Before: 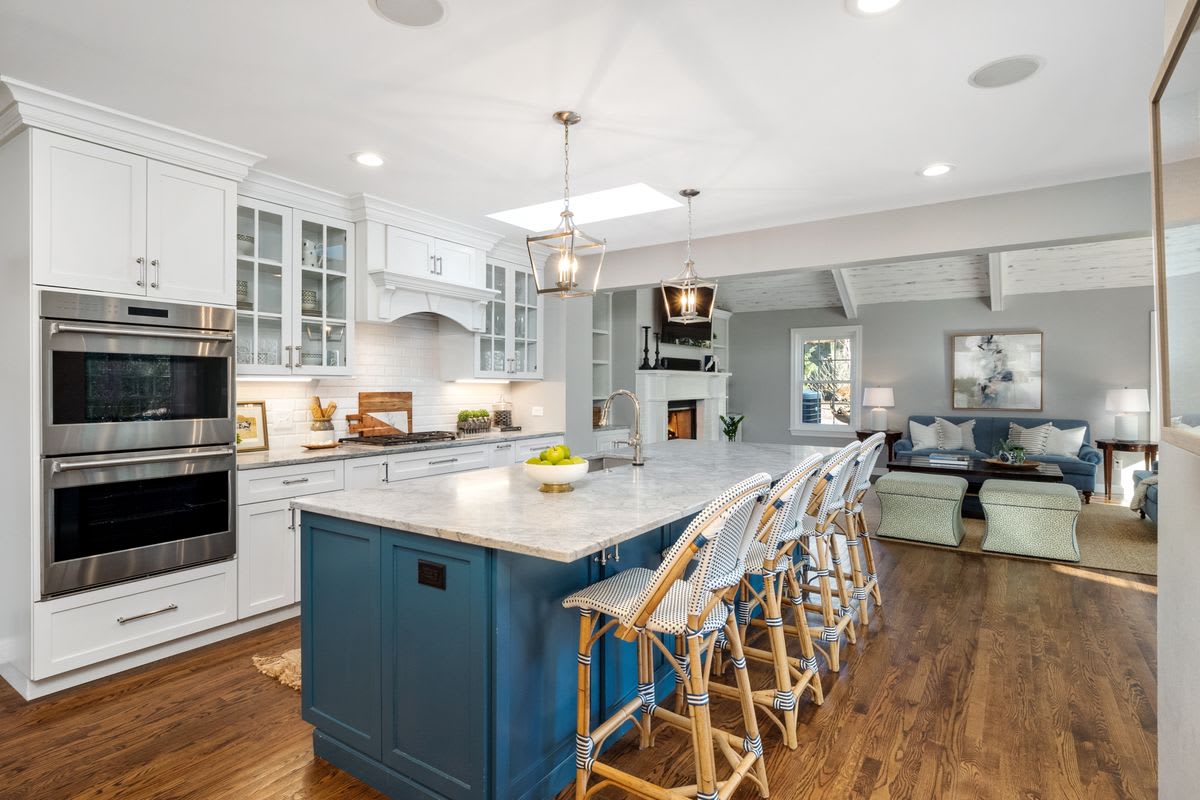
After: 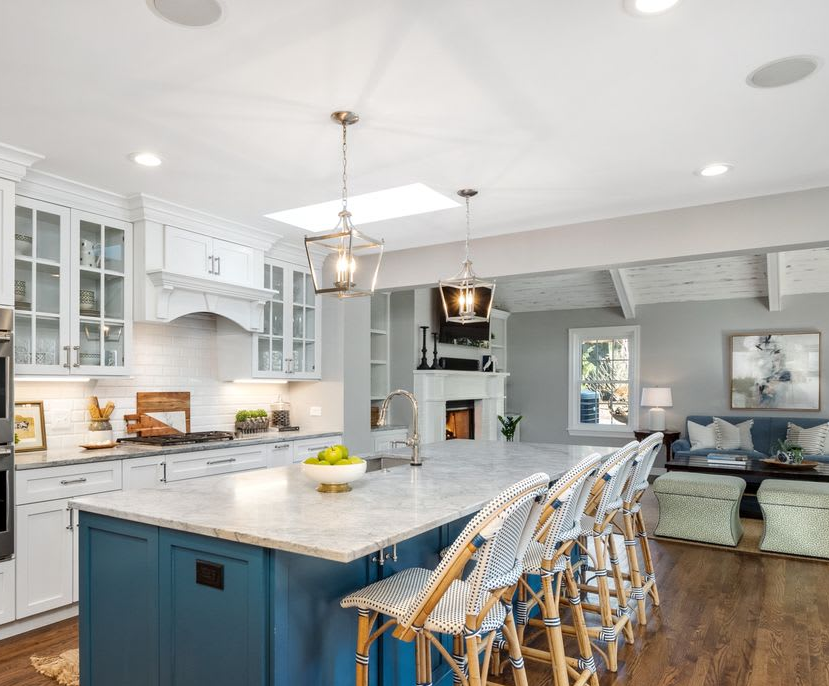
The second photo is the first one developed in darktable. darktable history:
crop: left 18.524%, right 12.39%, bottom 14.157%
